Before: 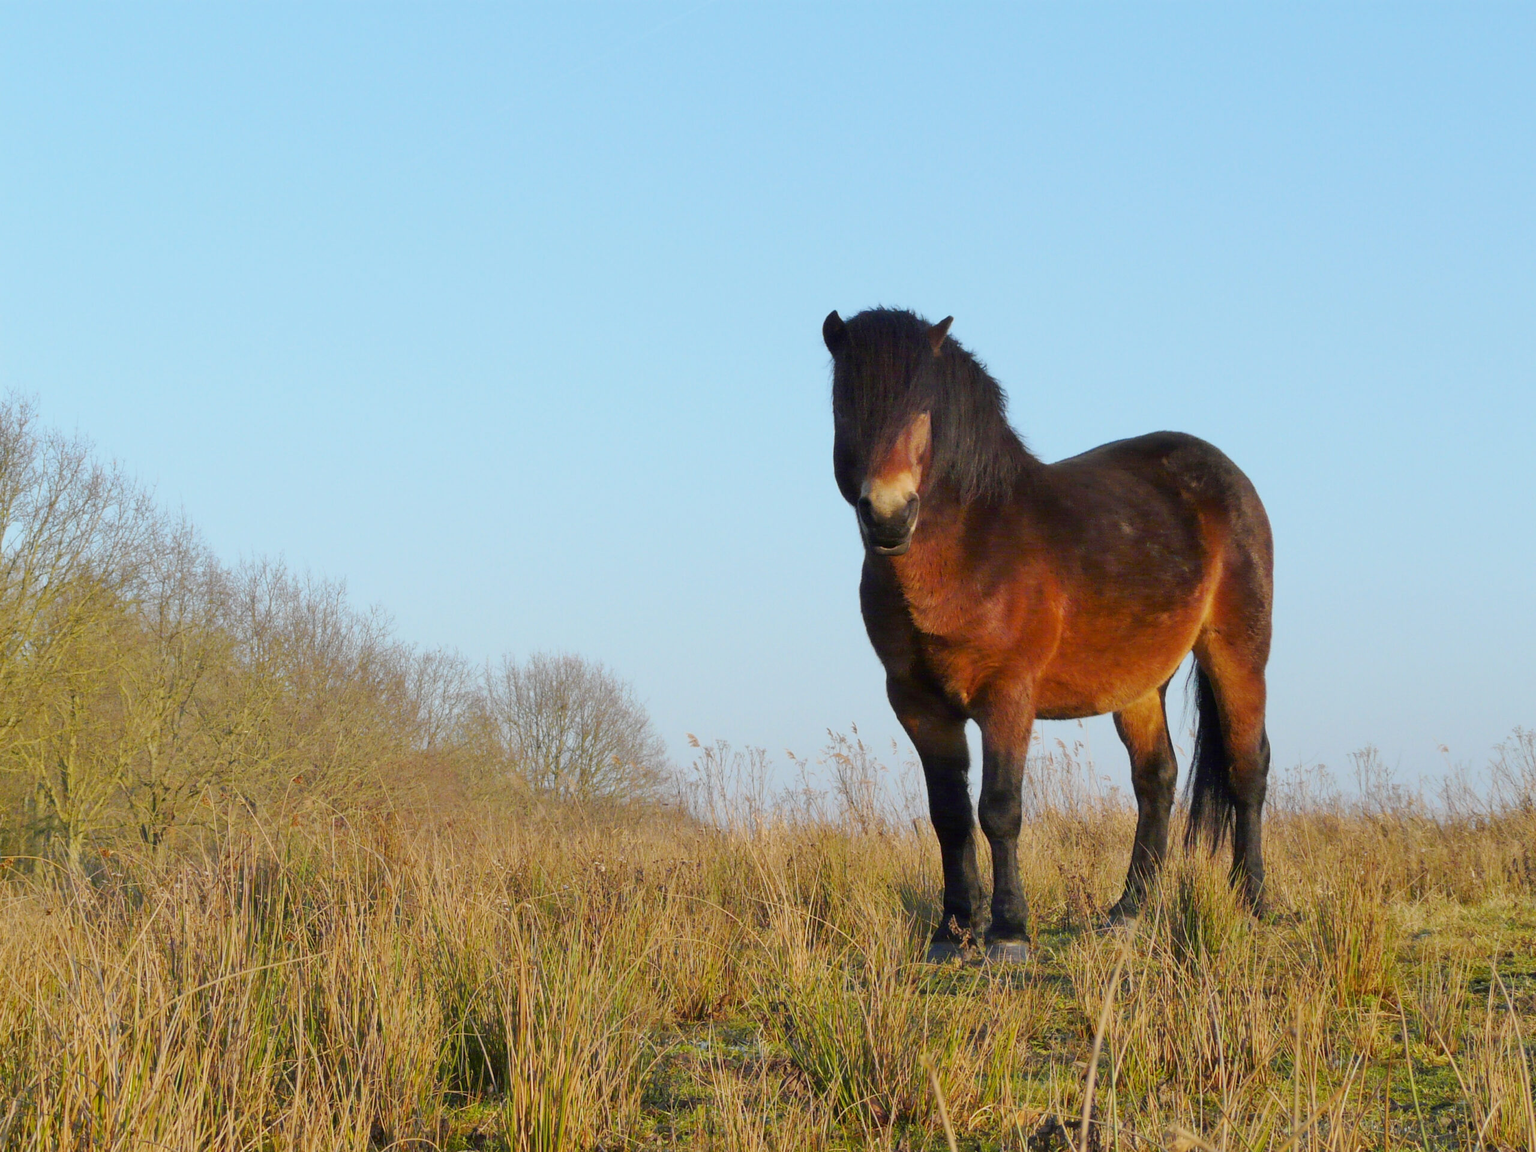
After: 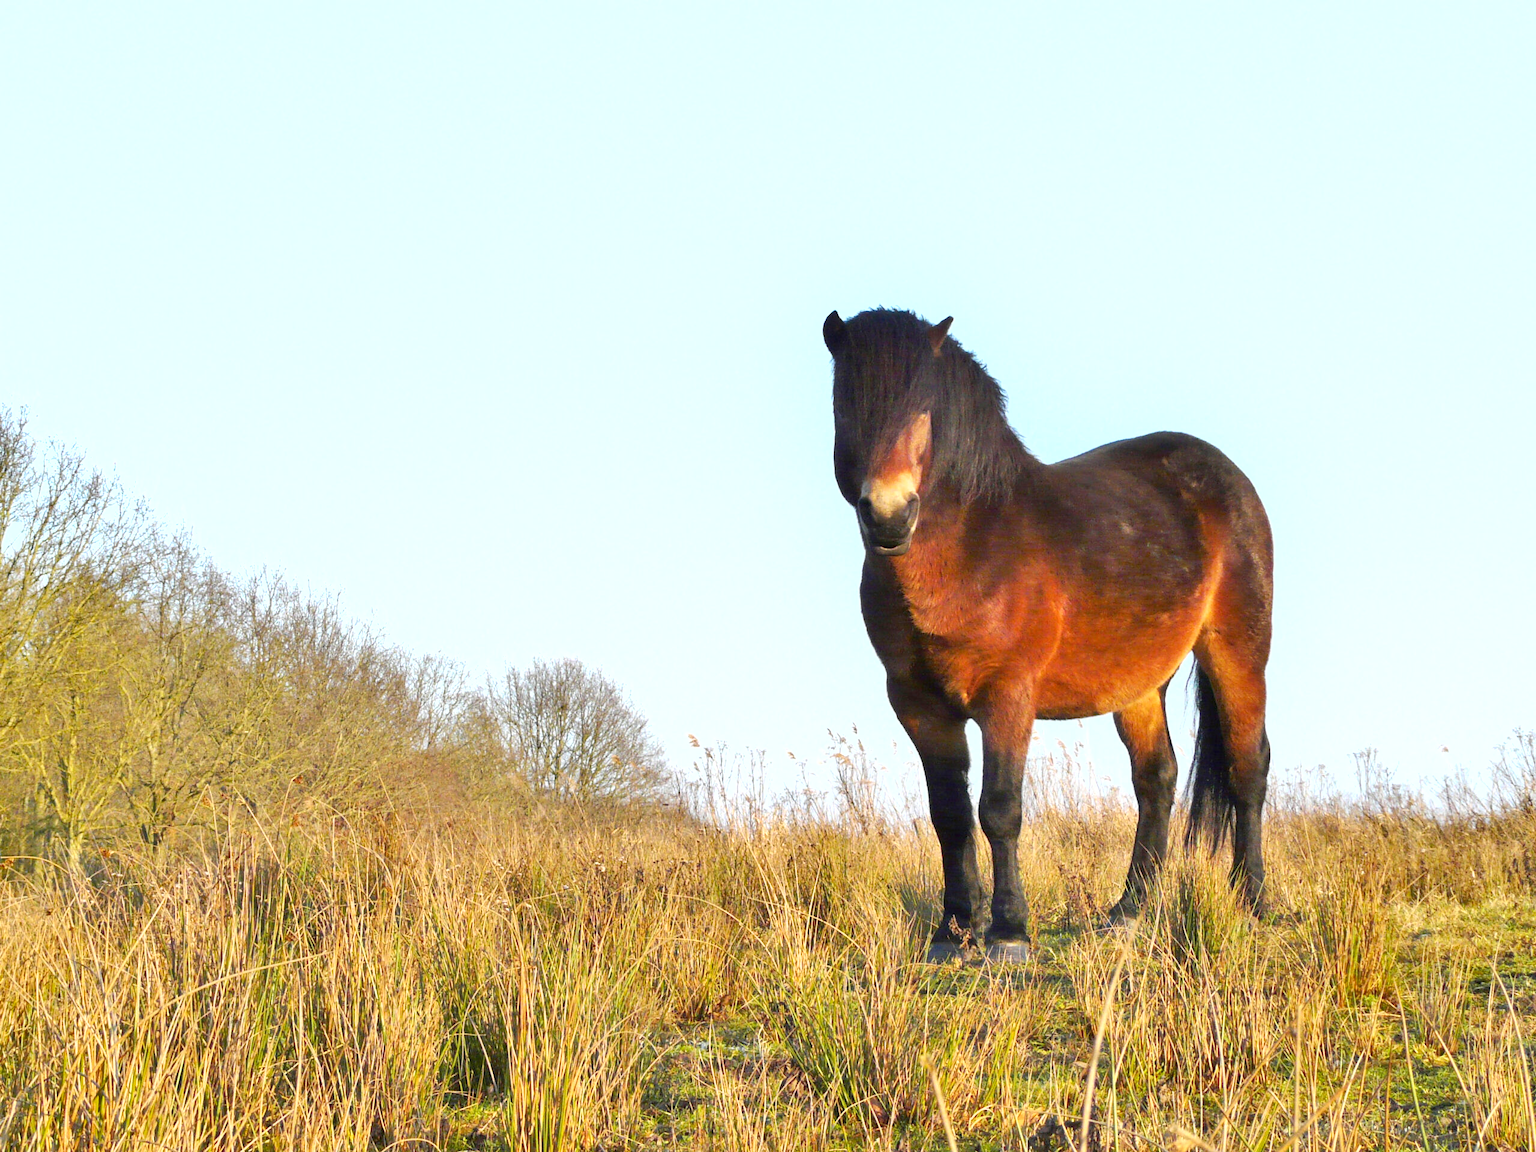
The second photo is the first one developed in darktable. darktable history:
exposure: exposure 1 EV, compensate highlight preservation false
shadows and highlights: low approximation 0.01, soften with gaussian
